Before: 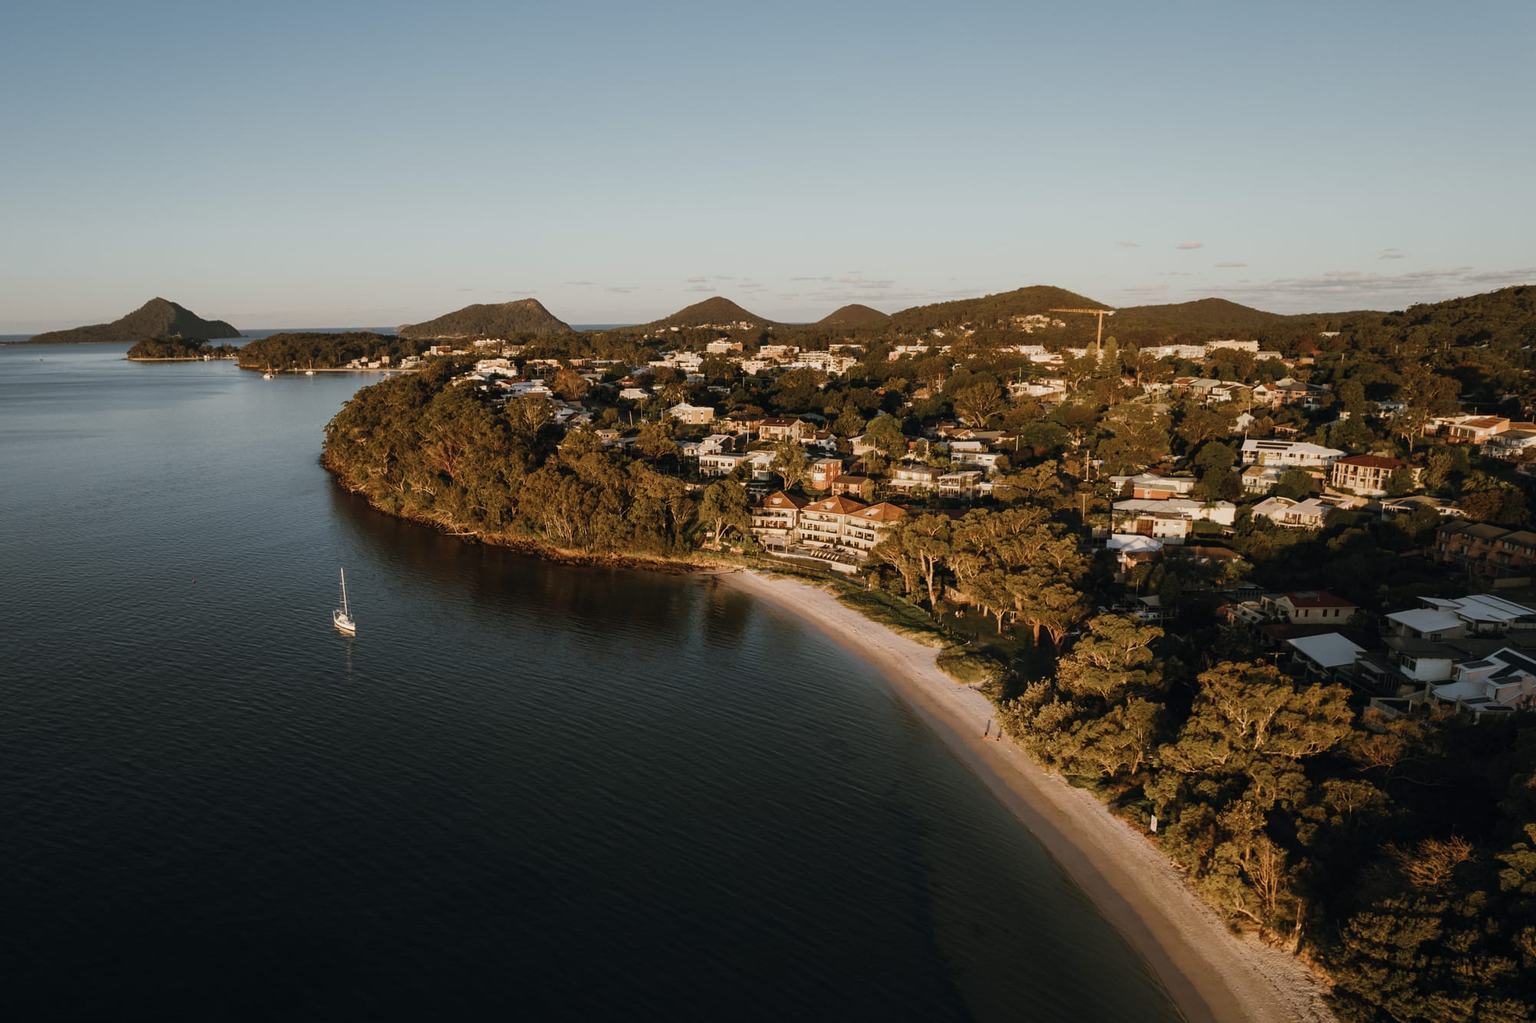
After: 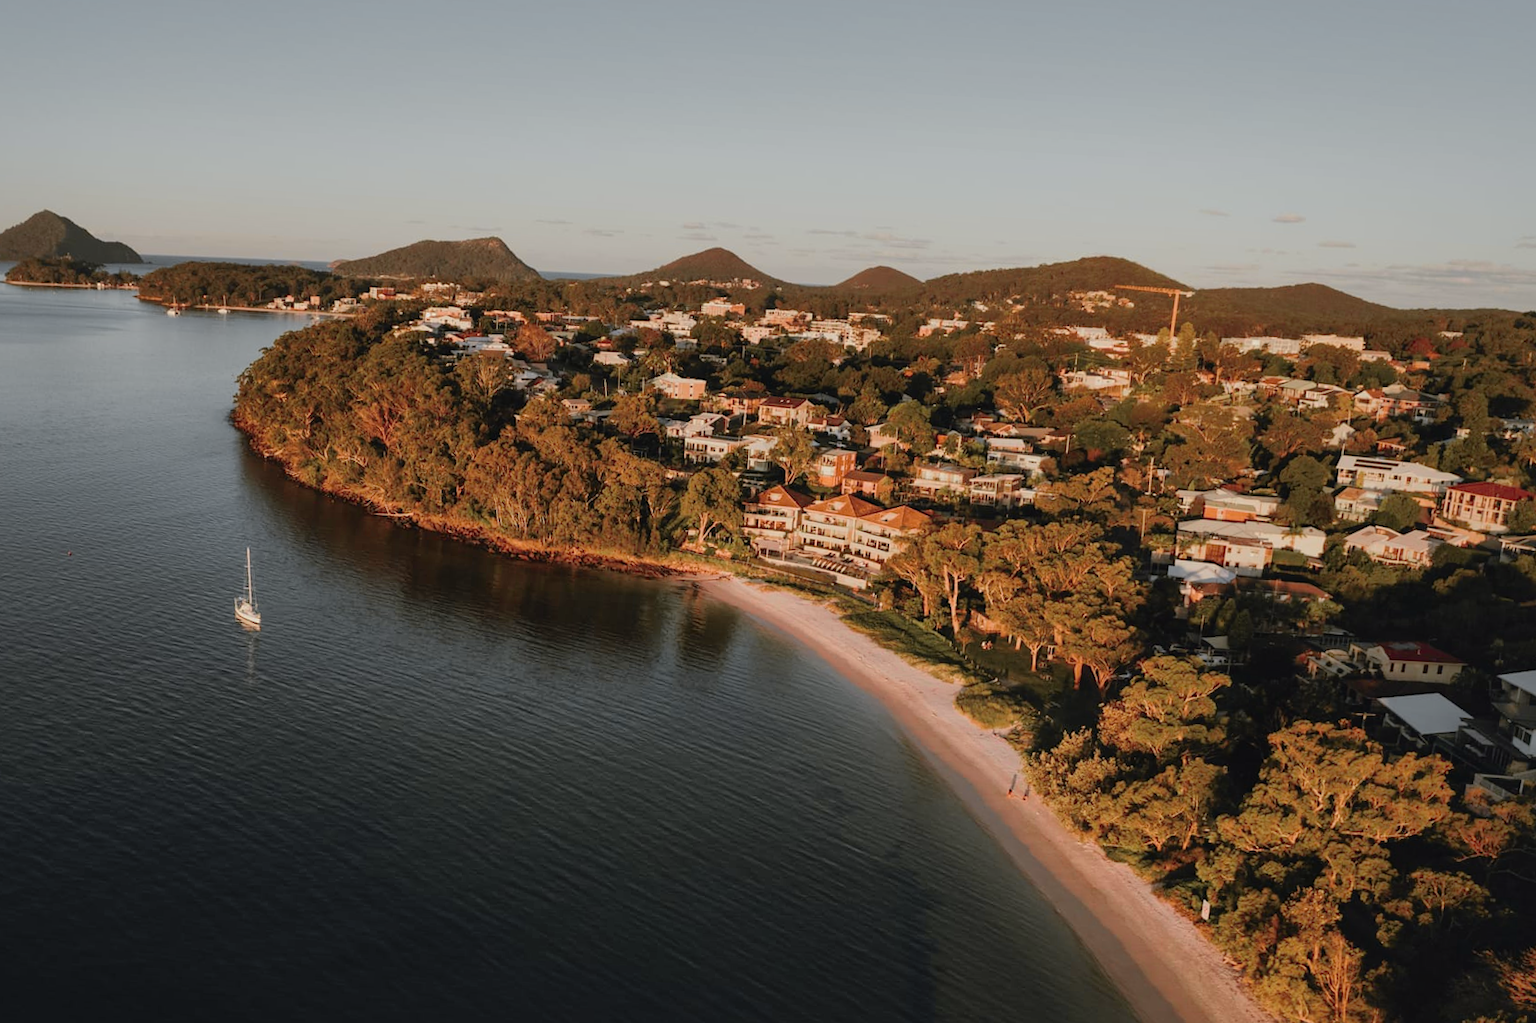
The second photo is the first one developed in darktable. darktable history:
tone curve: curves: ch0 [(0, 0.013) (0.036, 0.035) (0.274, 0.288) (0.504, 0.536) (0.844, 0.84) (1, 0.97)]; ch1 [(0, 0) (0.389, 0.403) (0.462, 0.48) (0.499, 0.5) (0.524, 0.529) (0.567, 0.603) (0.626, 0.651) (0.749, 0.781) (1, 1)]; ch2 [(0, 0) (0.464, 0.478) (0.5, 0.501) (0.533, 0.539) (0.599, 0.6) (0.704, 0.732) (1, 1)], color space Lab, independent channels, preserve colors none
shadows and highlights: on, module defaults
crop and rotate: angle -3.27°, left 5.211%, top 5.211%, right 4.607%, bottom 4.607%
